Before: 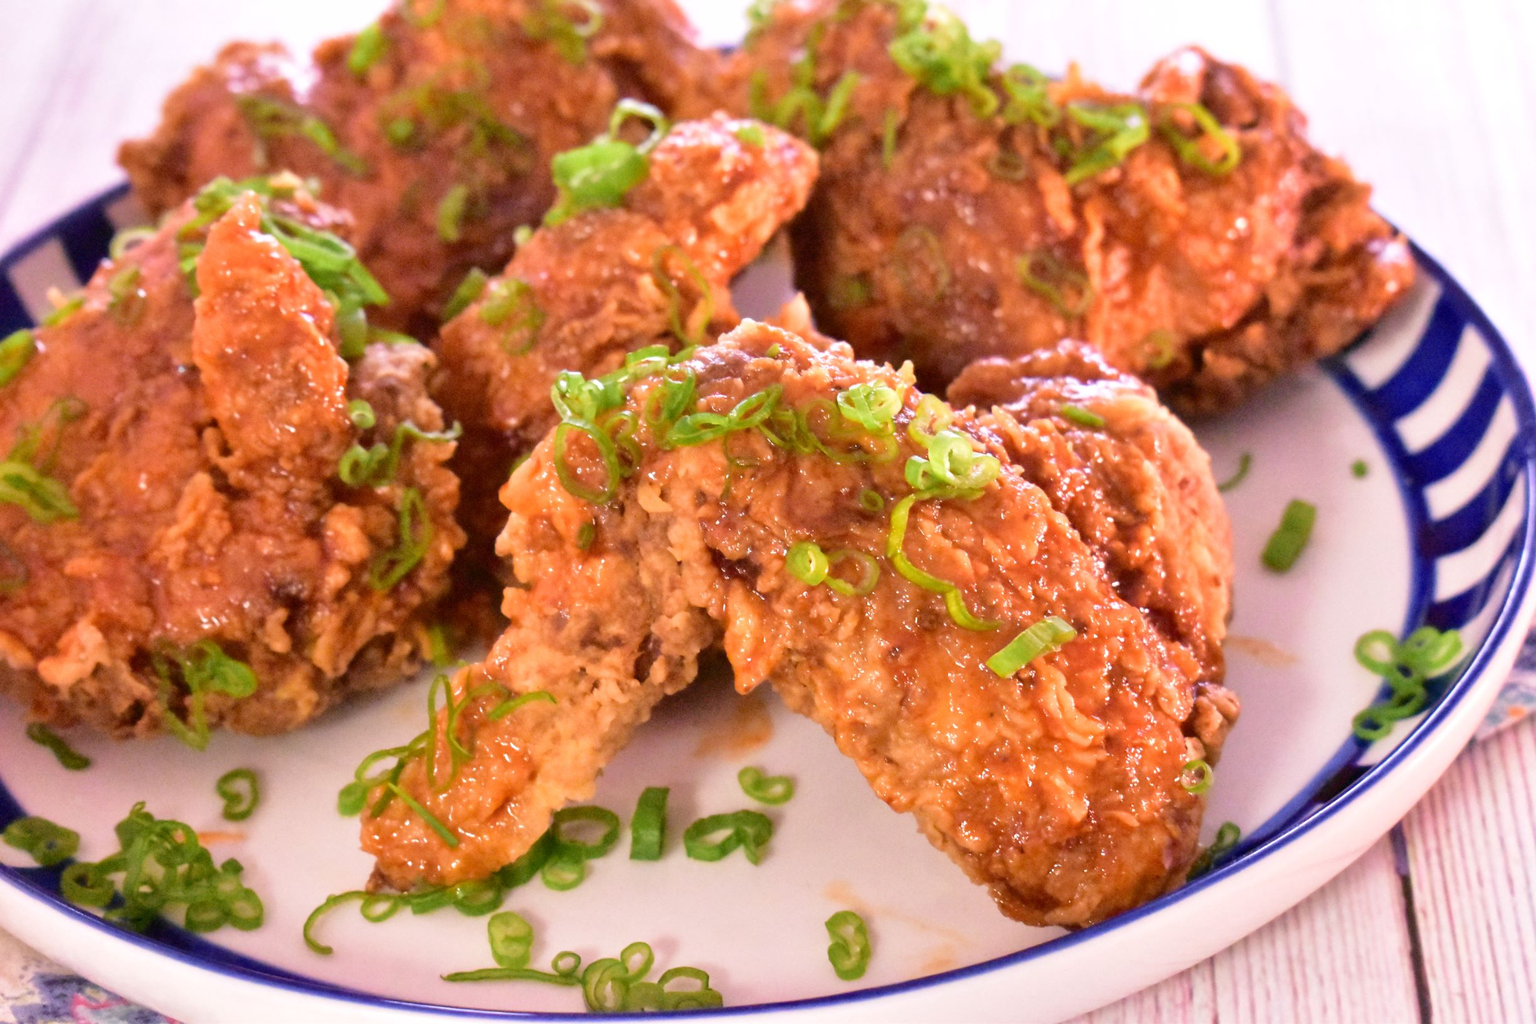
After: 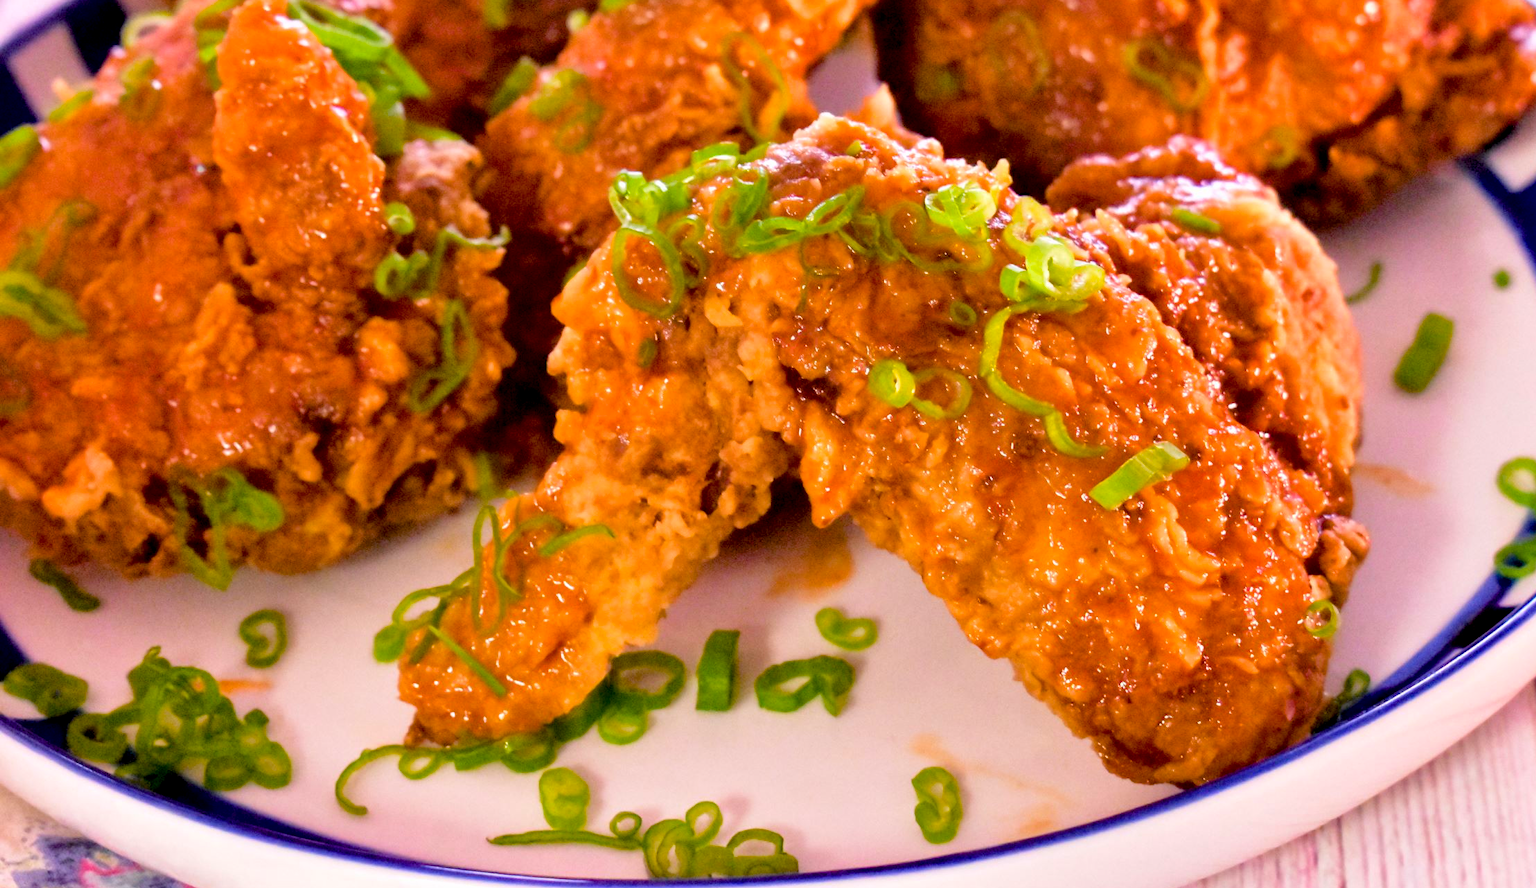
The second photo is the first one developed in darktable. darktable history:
crop: top 21.142%, right 9.472%, bottom 0.29%
color balance rgb: perceptual saturation grading › global saturation 30.807%
exposure: black level correction 0.016, exposure -0.009 EV, compensate highlight preservation false
